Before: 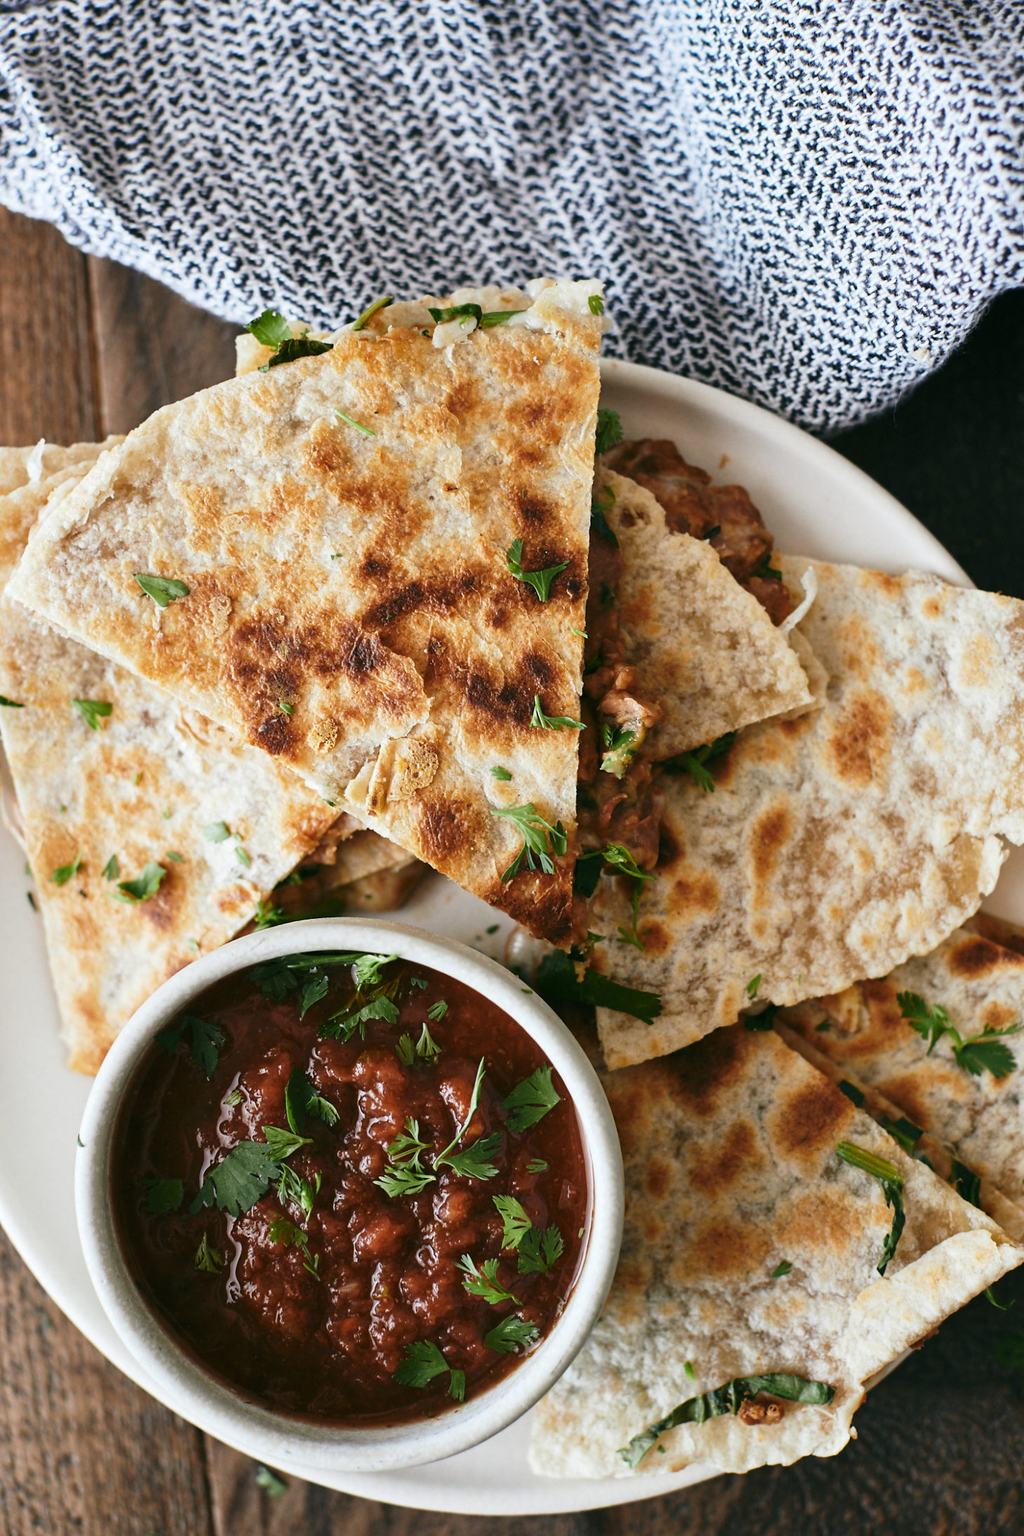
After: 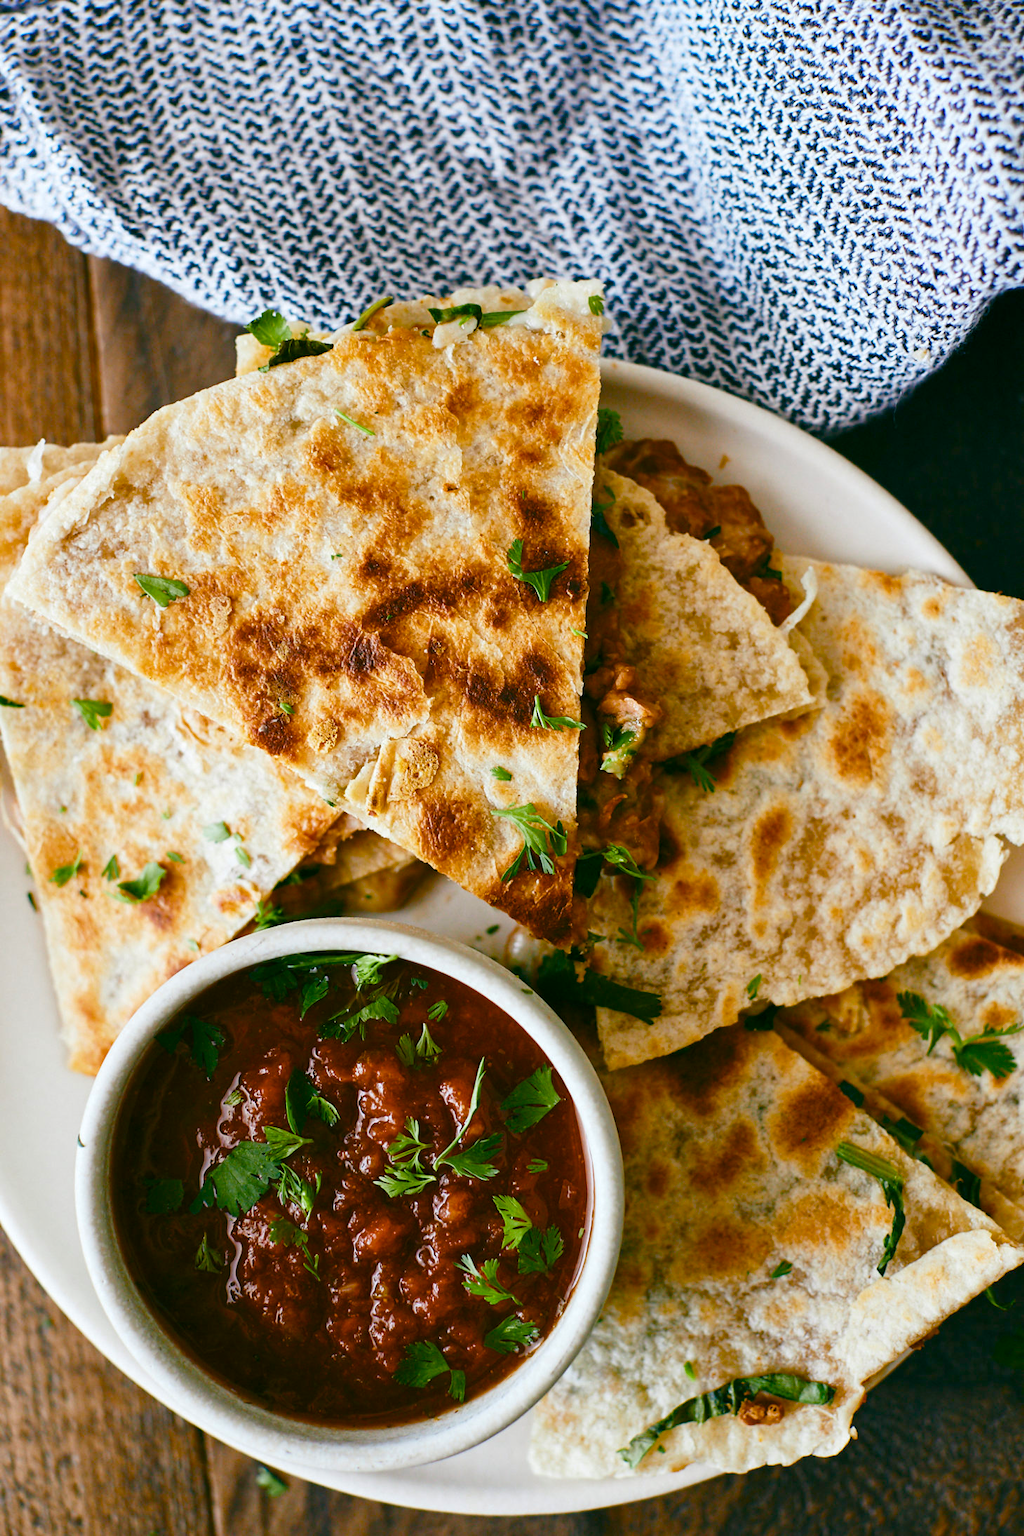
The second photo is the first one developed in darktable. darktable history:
color balance rgb: shadows lift › chroma 2.006%, shadows lift › hue 215.35°, linear chroma grading › global chroma 14.397%, perceptual saturation grading › global saturation 25.063%, perceptual saturation grading › highlights -50.051%, perceptual saturation grading › shadows 31.072%, global vibrance 44.714%
